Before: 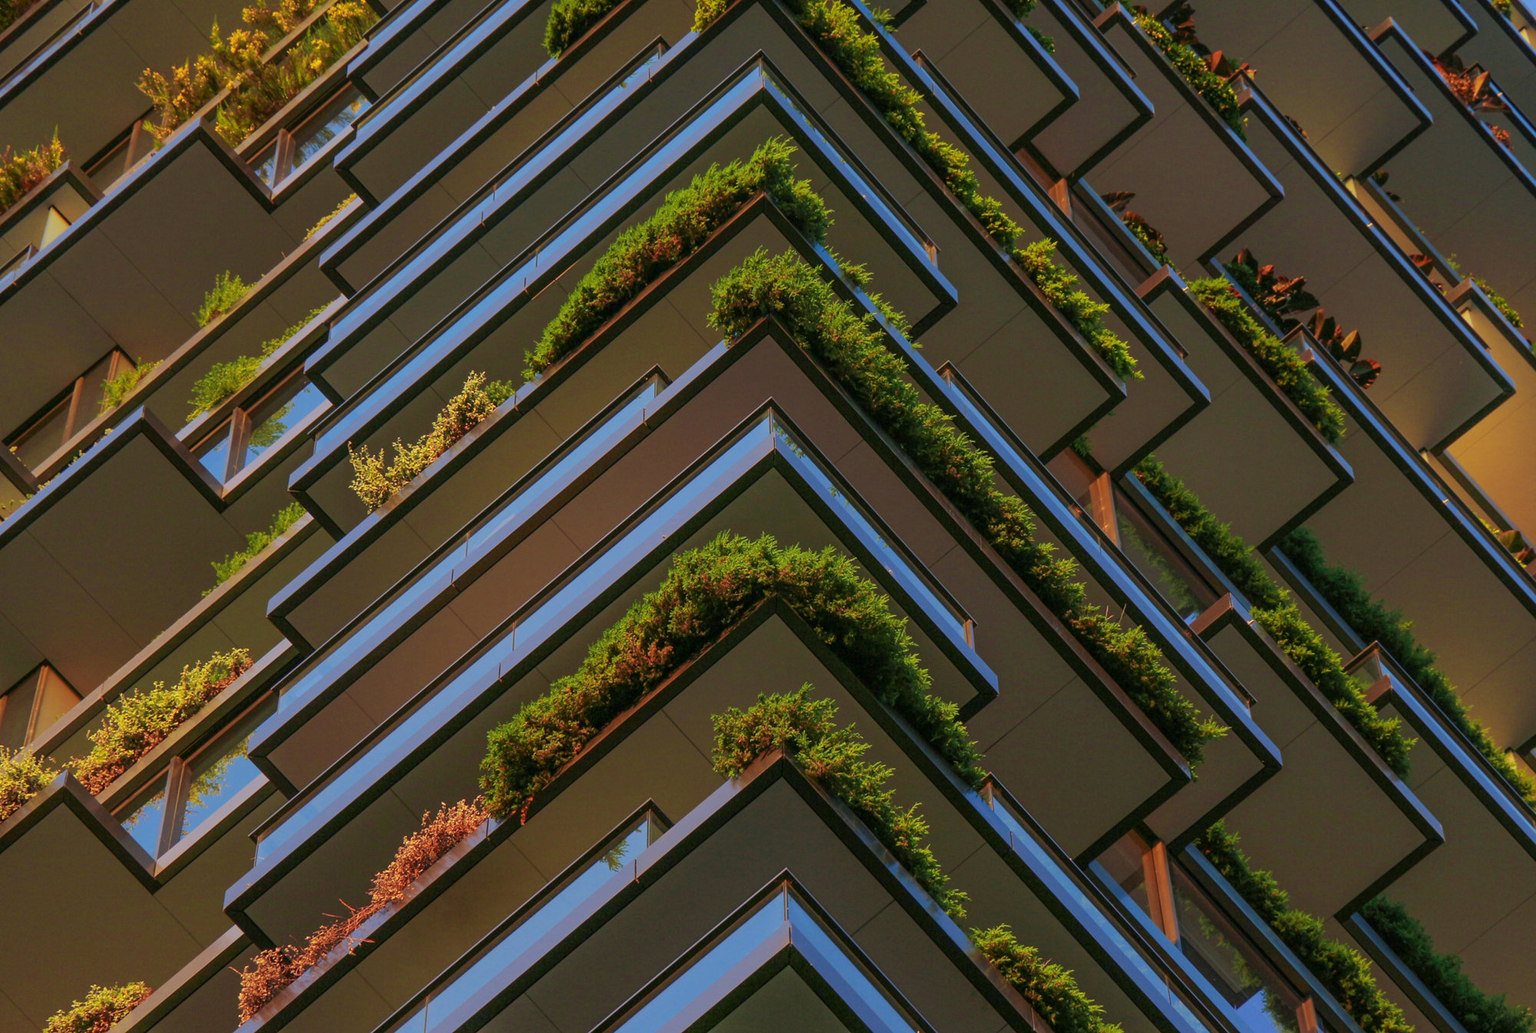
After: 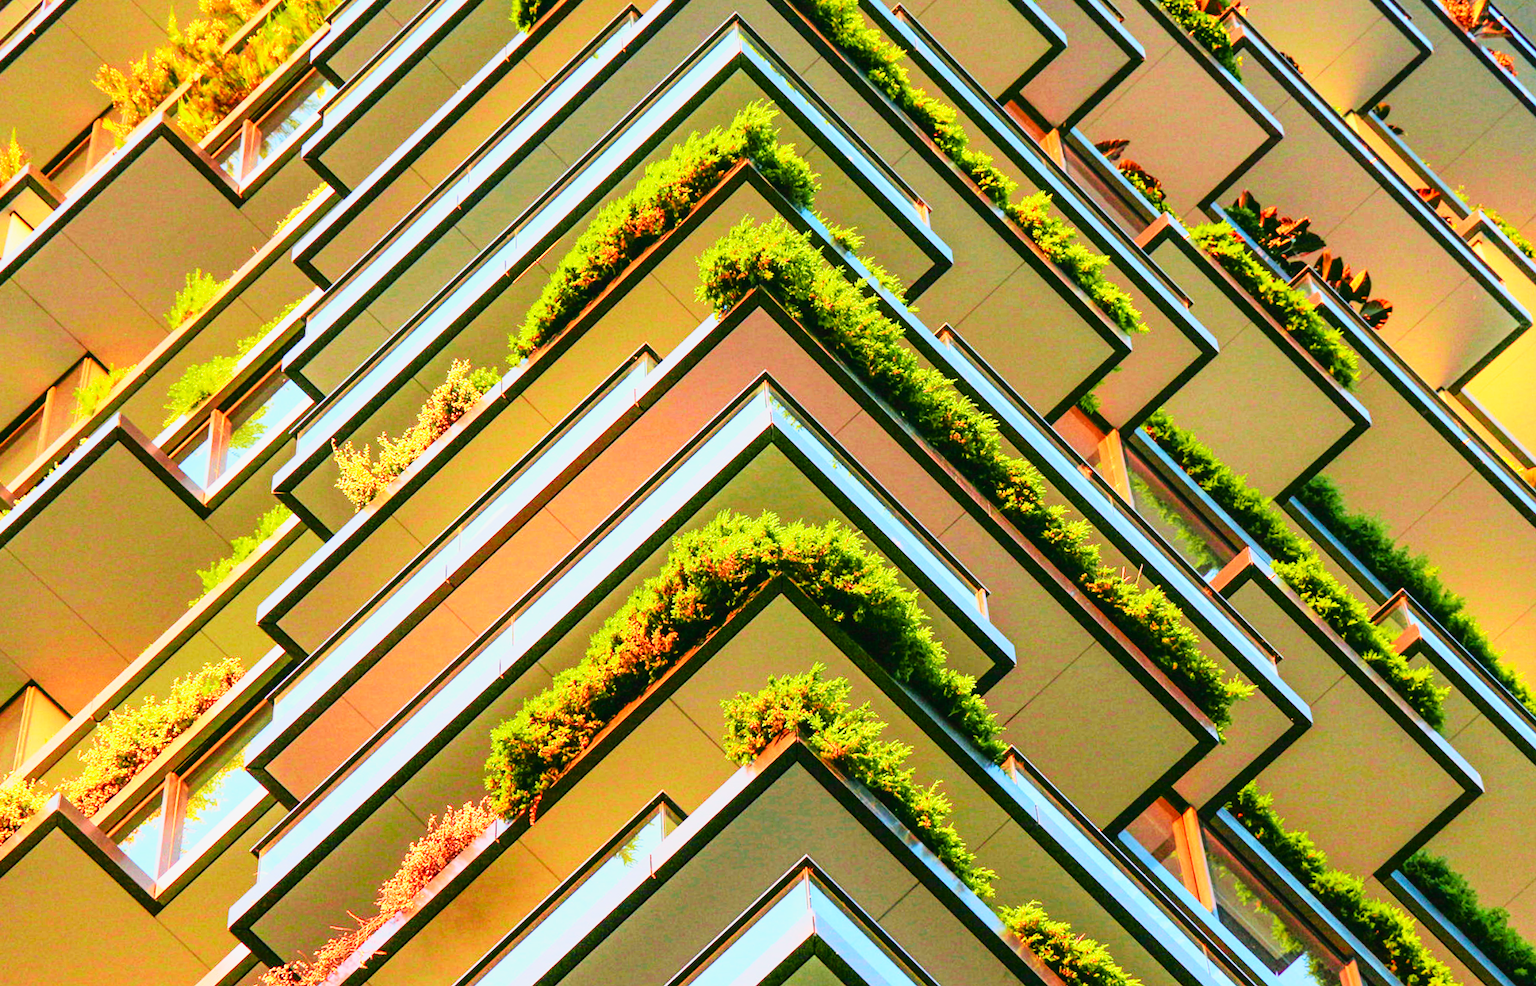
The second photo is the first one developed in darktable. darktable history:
base curve: curves: ch0 [(0, 0.003) (0.001, 0.002) (0.006, 0.004) (0.02, 0.022) (0.048, 0.086) (0.094, 0.234) (0.162, 0.431) (0.258, 0.629) (0.385, 0.8) (0.548, 0.918) (0.751, 0.988) (1, 1)], preserve colors none
tone curve: curves: ch0 [(0, 0.012) (0.144, 0.137) (0.326, 0.386) (0.489, 0.573) (0.656, 0.763) (0.849, 0.902) (1, 0.974)]; ch1 [(0, 0) (0.366, 0.367) (0.475, 0.453) (0.494, 0.493) (0.504, 0.497) (0.544, 0.579) (0.562, 0.619) (0.622, 0.694) (1, 1)]; ch2 [(0, 0) (0.333, 0.346) (0.375, 0.375) (0.424, 0.43) (0.476, 0.492) (0.502, 0.503) (0.533, 0.541) (0.572, 0.615) (0.605, 0.656) (0.641, 0.709) (1, 1)], color space Lab, independent channels, preserve colors none
rotate and perspective: rotation -3°, crop left 0.031, crop right 0.968, crop top 0.07, crop bottom 0.93
exposure: black level correction -0.001, exposure 0.9 EV, compensate exposure bias true, compensate highlight preservation false
